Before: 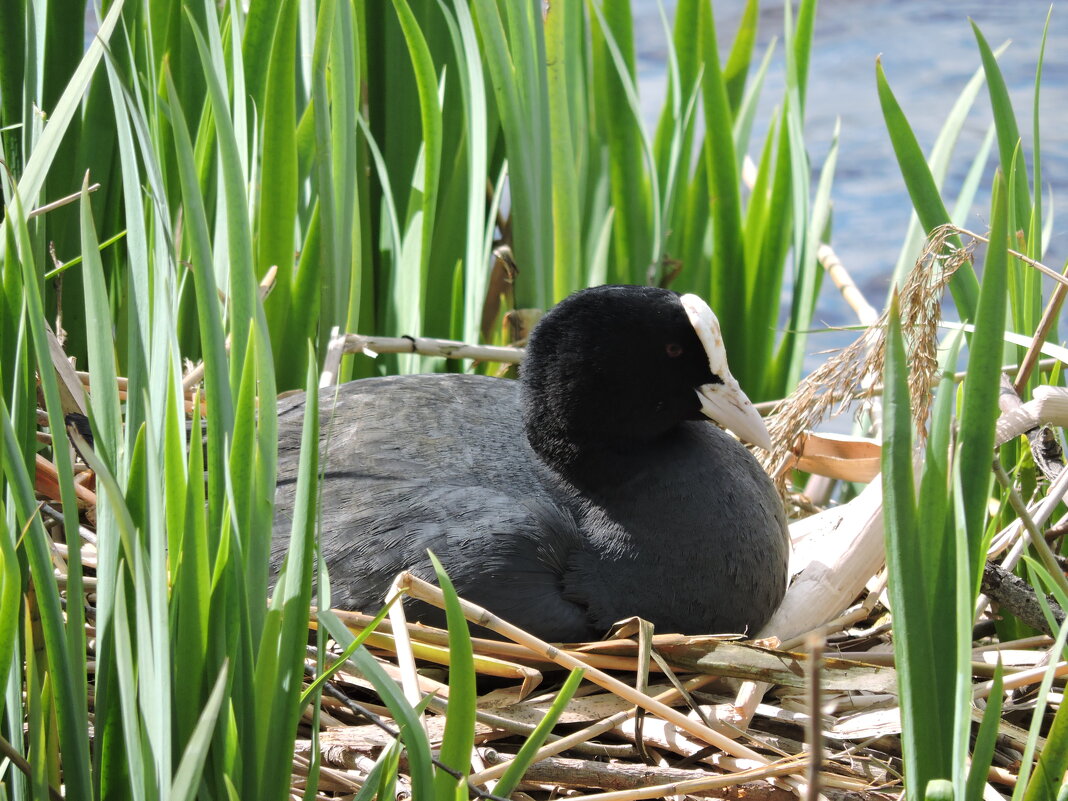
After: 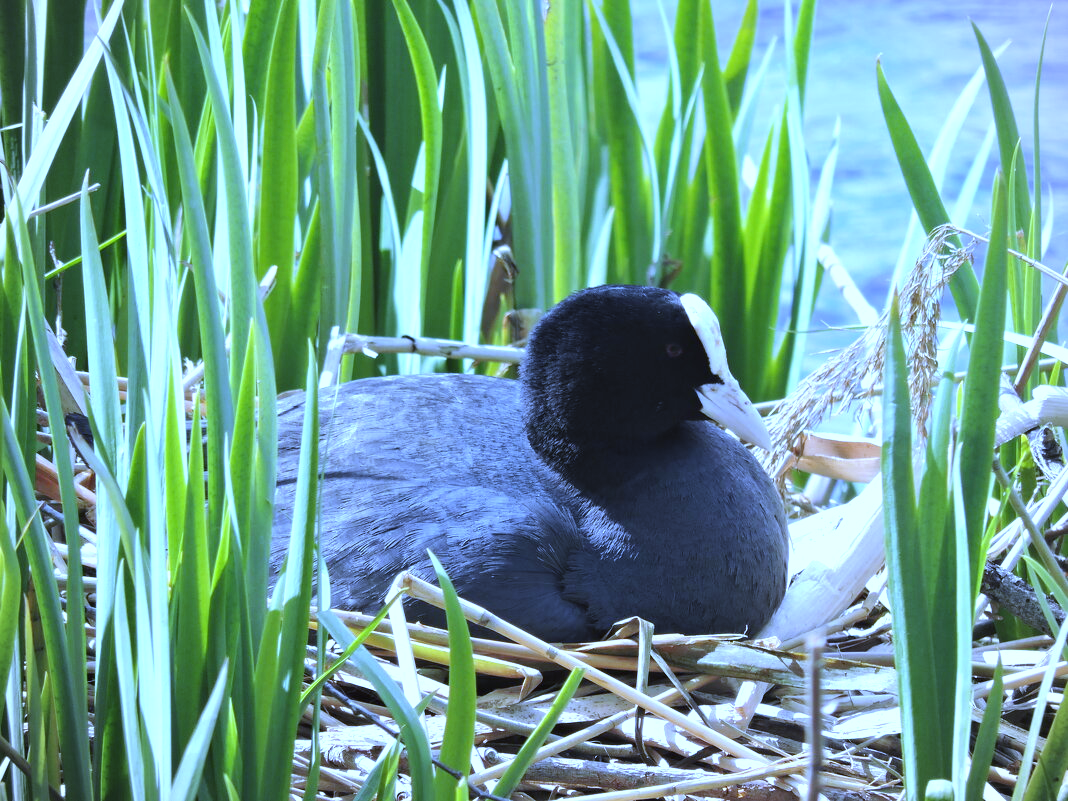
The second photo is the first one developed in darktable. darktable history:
exposure: black level correction -0.002, exposure 0.54 EV, compensate highlight preservation false
white balance: red 0.766, blue 1.537
vignetting: fall-off start 91.19%
